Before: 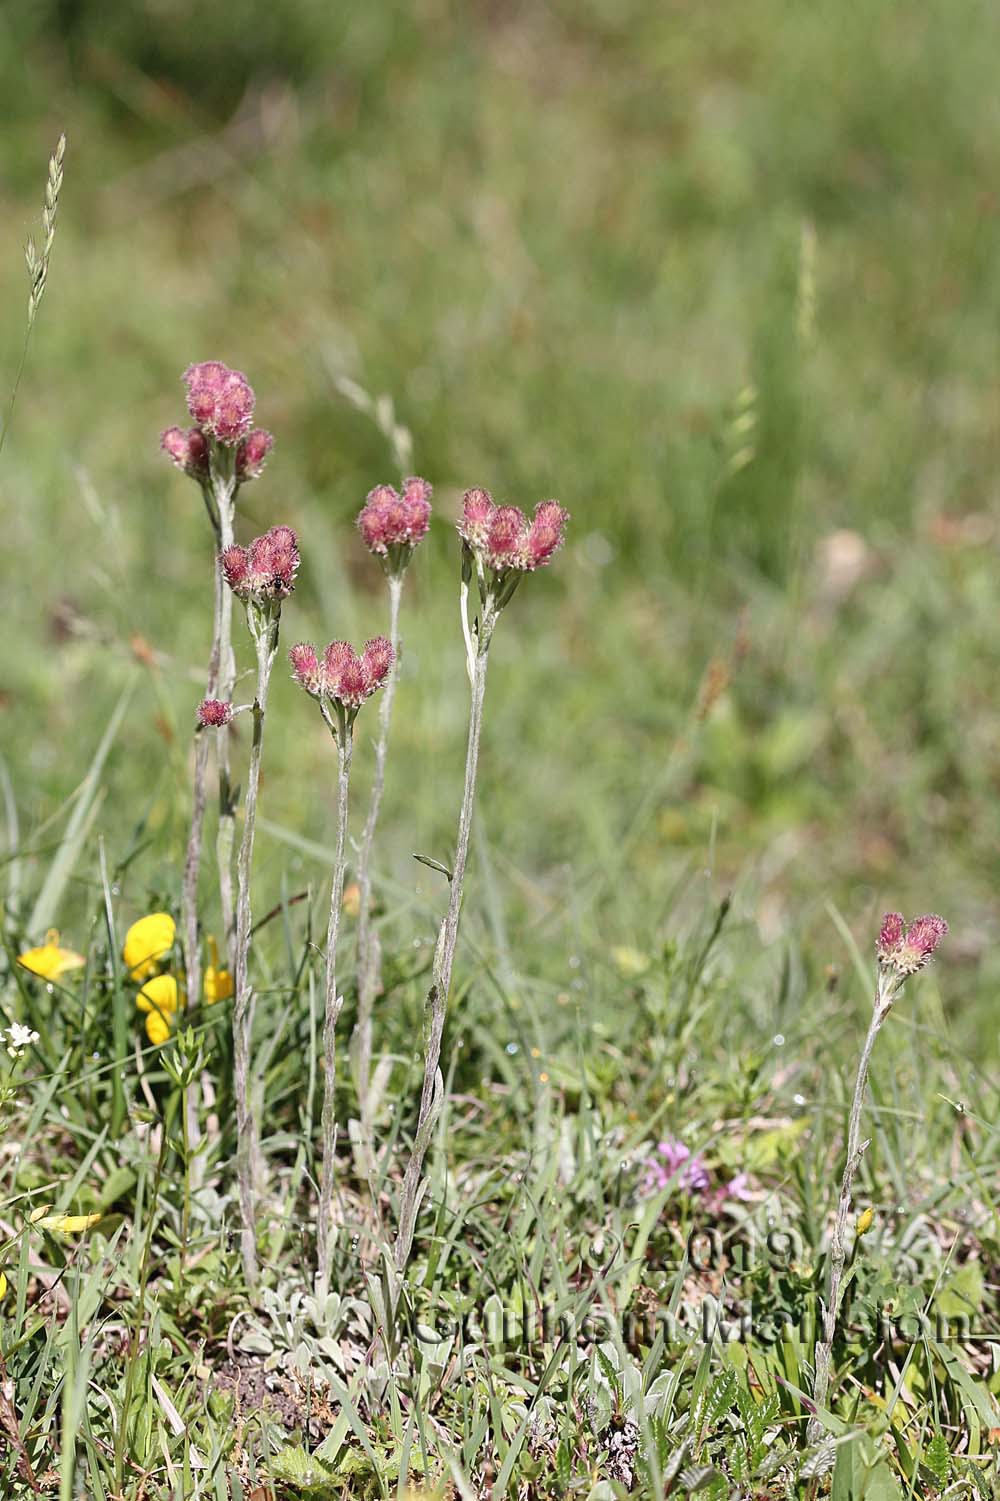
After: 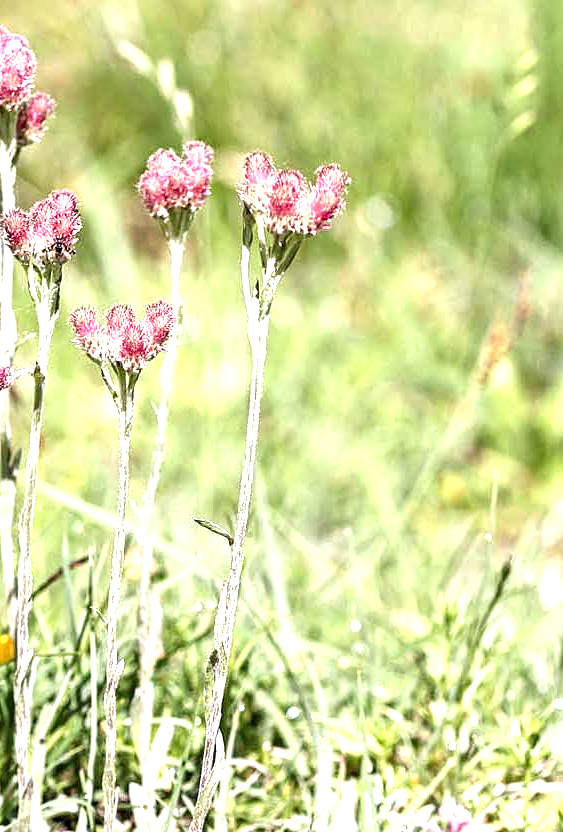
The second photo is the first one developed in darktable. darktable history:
exposure: black level correction 0.001, exposure 1.399 EV, compensate exposure bias true, compensate highlight preservation false
crop and rotate: left 21.967%, top 22.399%, right 21.698%, bottom 22.166%
contrast equalizer: y [[0.502, 0.505, 0.512, 0.529, 0.564, 0.588], [0.5 ×6], [0.502, 0.505, 0.512, 0.529, 0.564, 0.588], [0, 0.001, 0.001, 0.004, 0.008, 0.011], [0, 0.001, 0.001, 0.004, 0.008, 0.011]]
local contrast: highlights 29%, shadows 76%, midtone range 0.748
